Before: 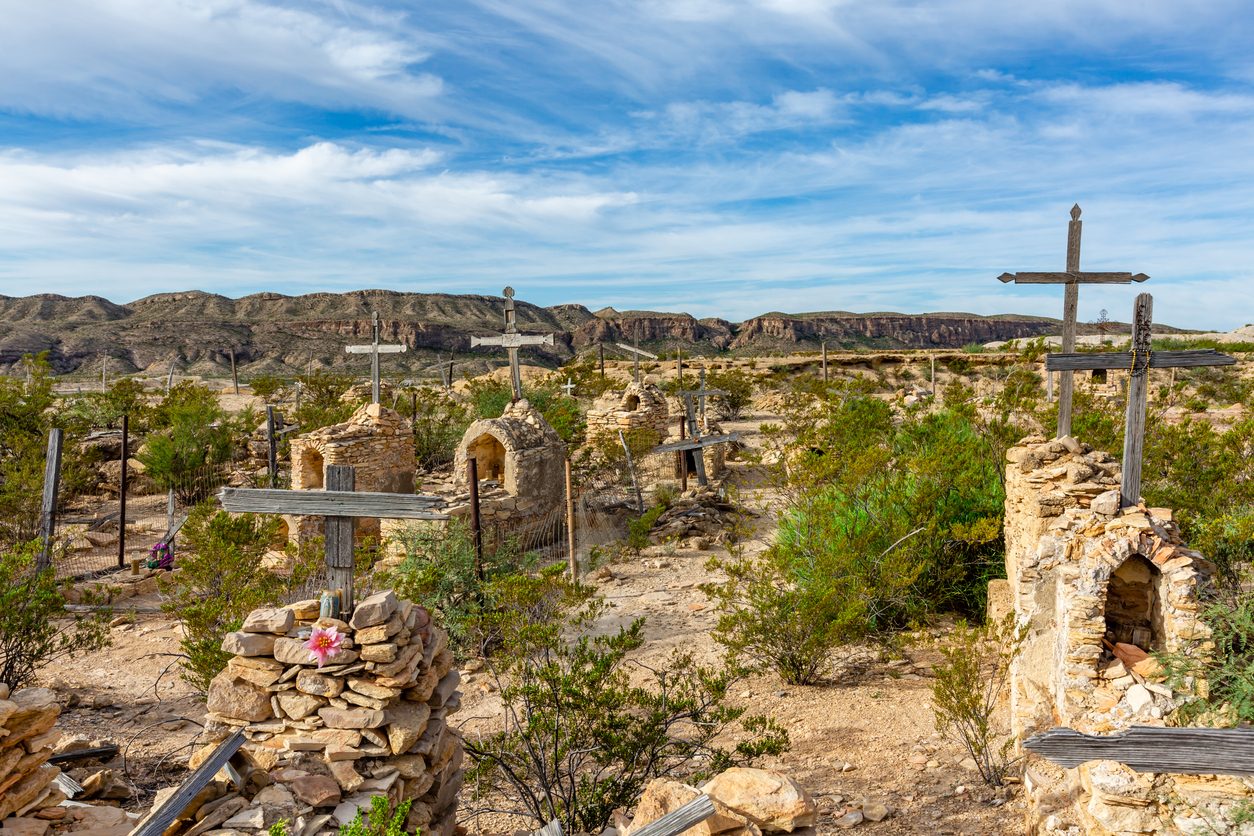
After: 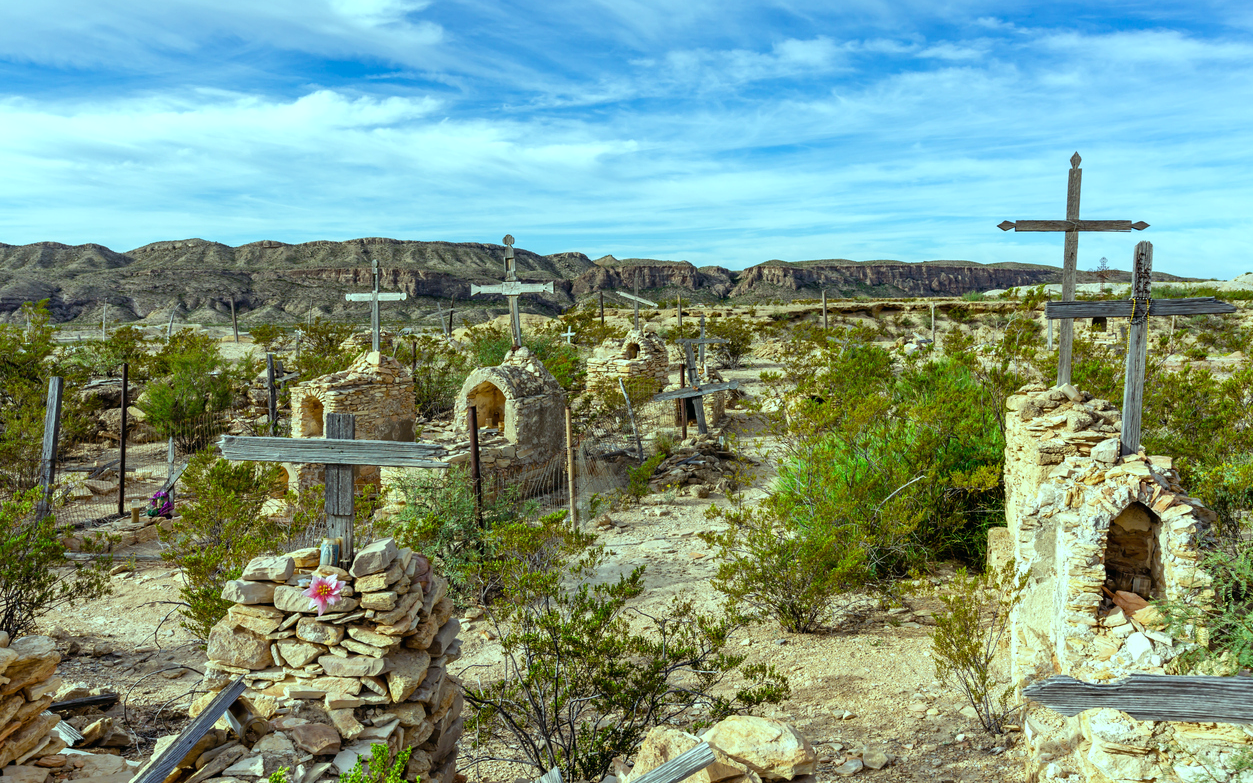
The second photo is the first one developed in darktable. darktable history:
color balance: mode lift, gamma, gain (sRGB), lift [0.997, 0.979, 1.021, 1.011], gamma [1, 1.084, 0.916, 0.998], gain [1, 0.87, 1.13, 1.101], contrast 4.55%, contrast fulcrum 38.24%, output saturation 104.09%
crop and rotate: top 6.25%
